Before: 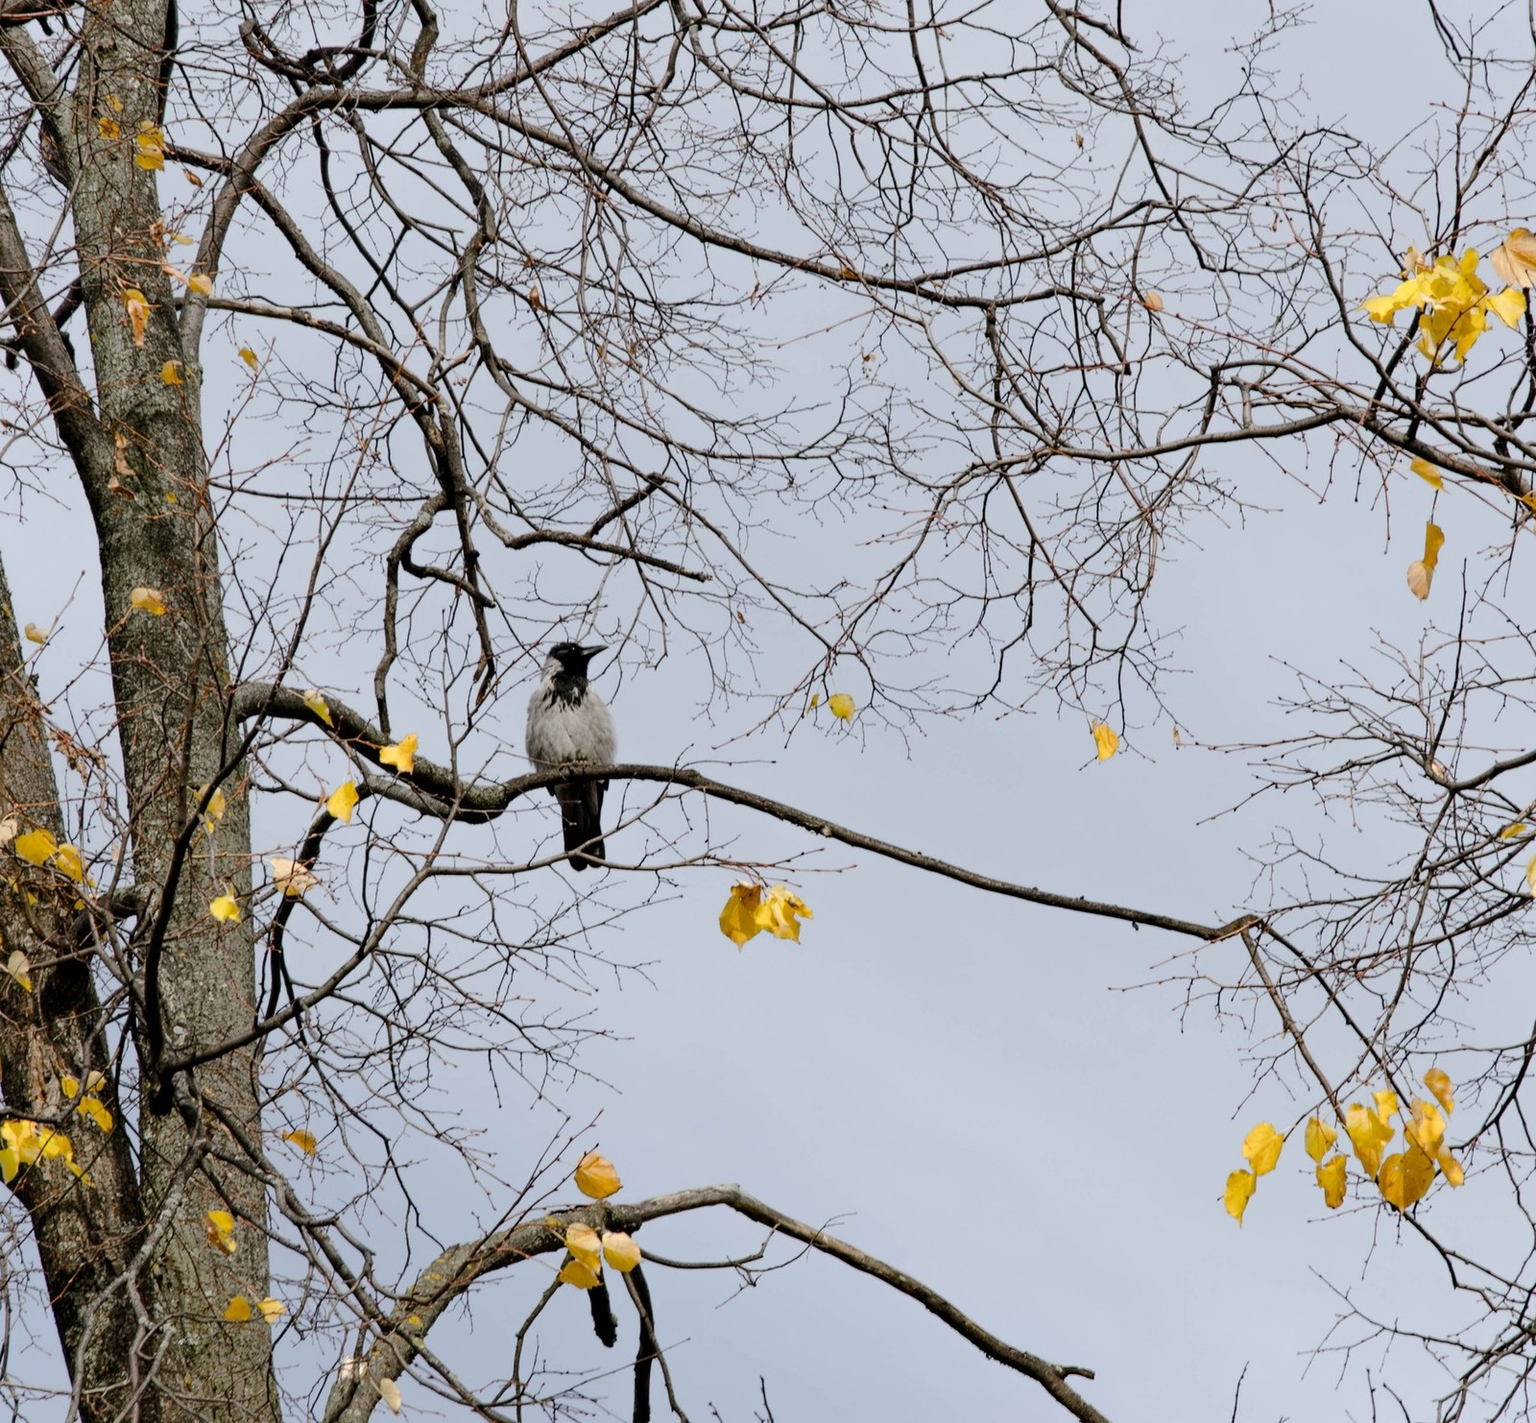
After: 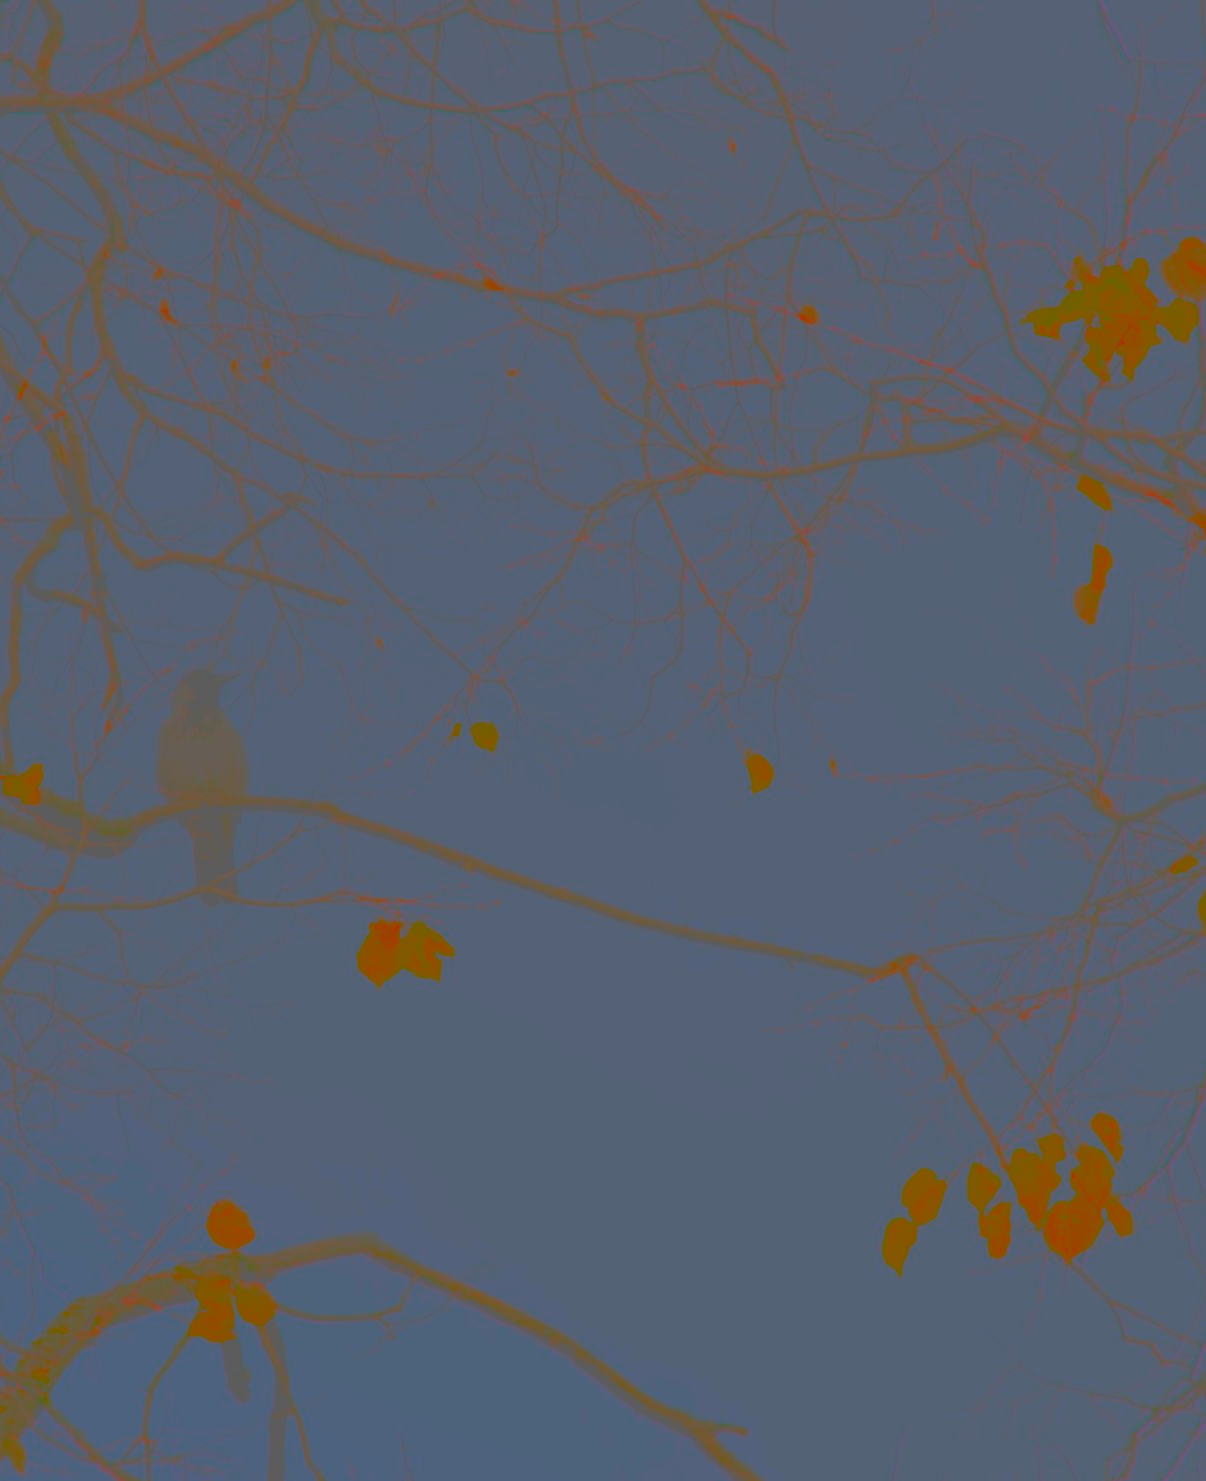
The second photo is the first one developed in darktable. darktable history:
contrast brightness saturation: contrast -0.979, brightness -0.16, saturation 0.769
crop and rotate: left 24.612%
